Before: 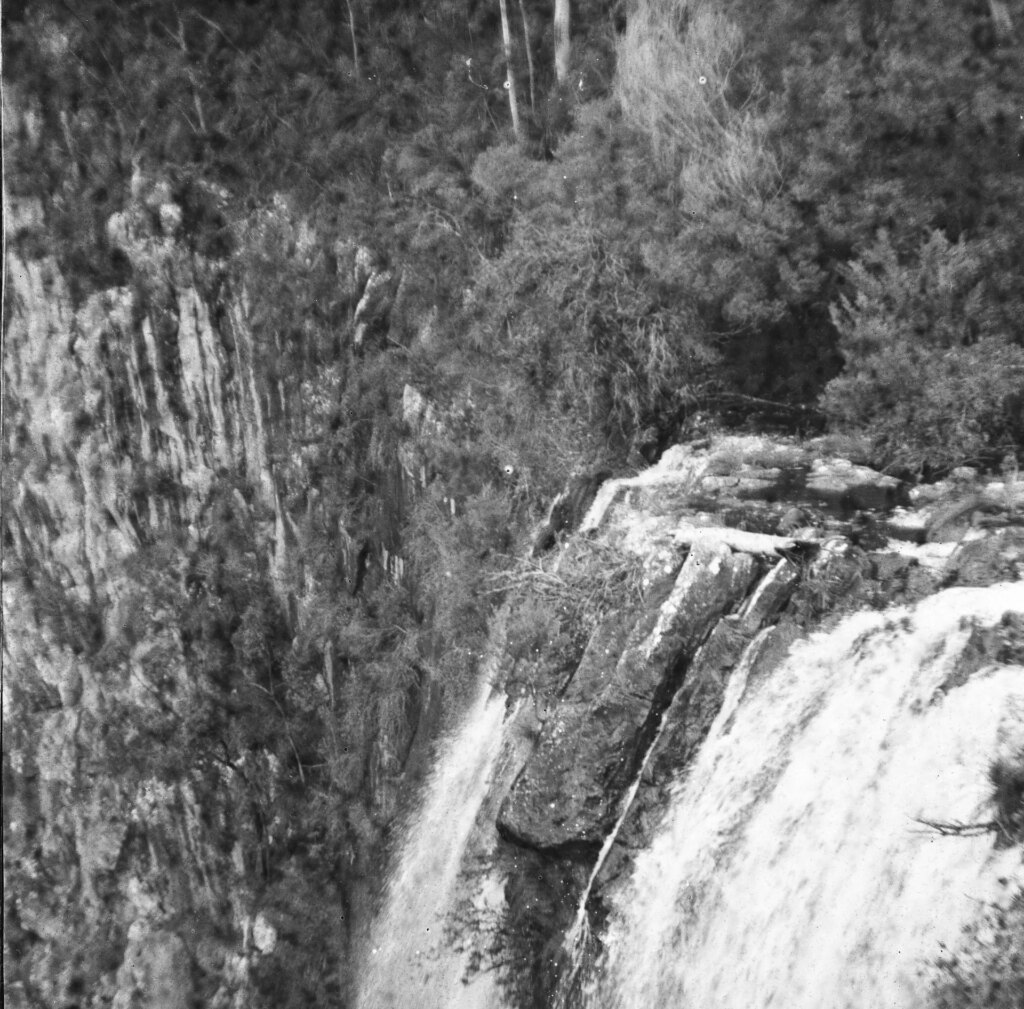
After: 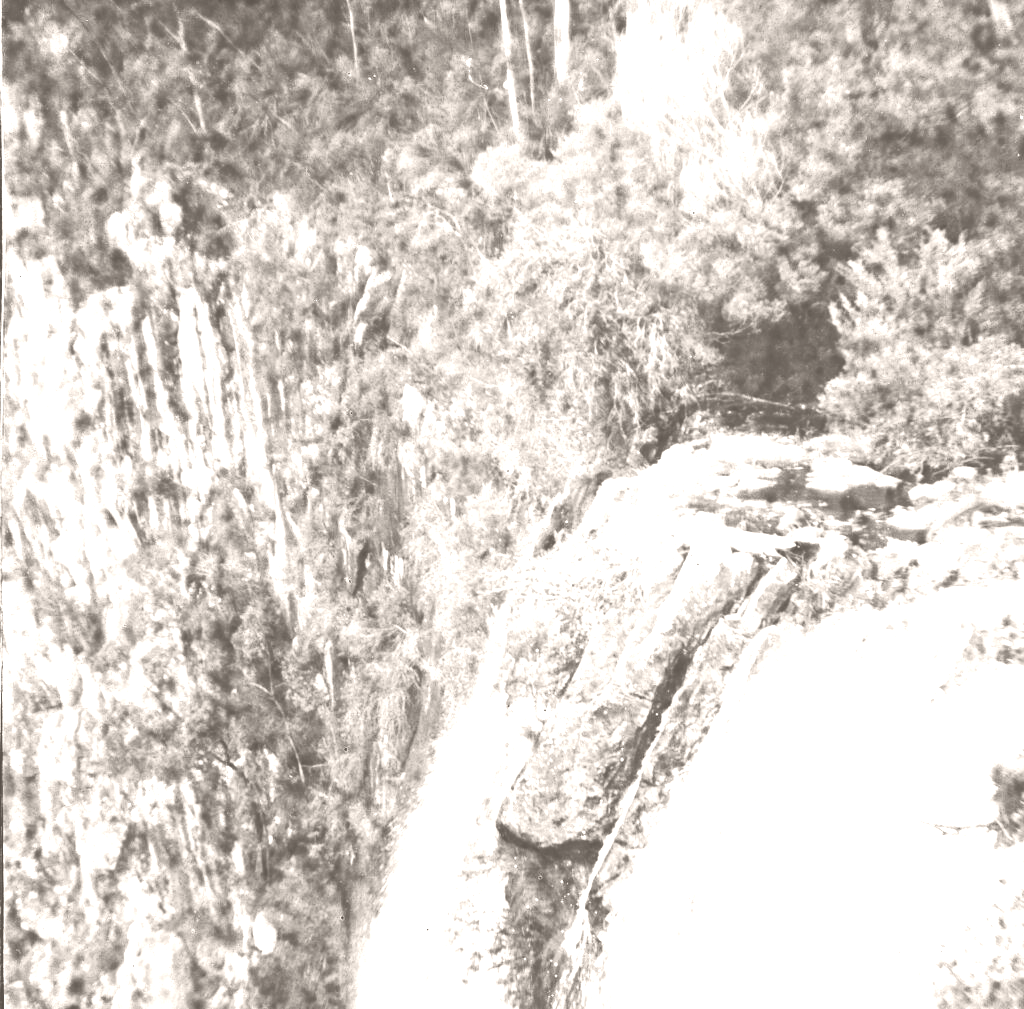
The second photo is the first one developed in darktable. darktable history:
base curve: curves: ch0 [(0, 0) (0.028, 0.03) (0.121, 0.232) (0.46, 0.748) (0.859, 0.968) (1, 1)]
colorize: hue 34.49°, saturation 35.33%, source mix 100%, lightness 55%, version 1
